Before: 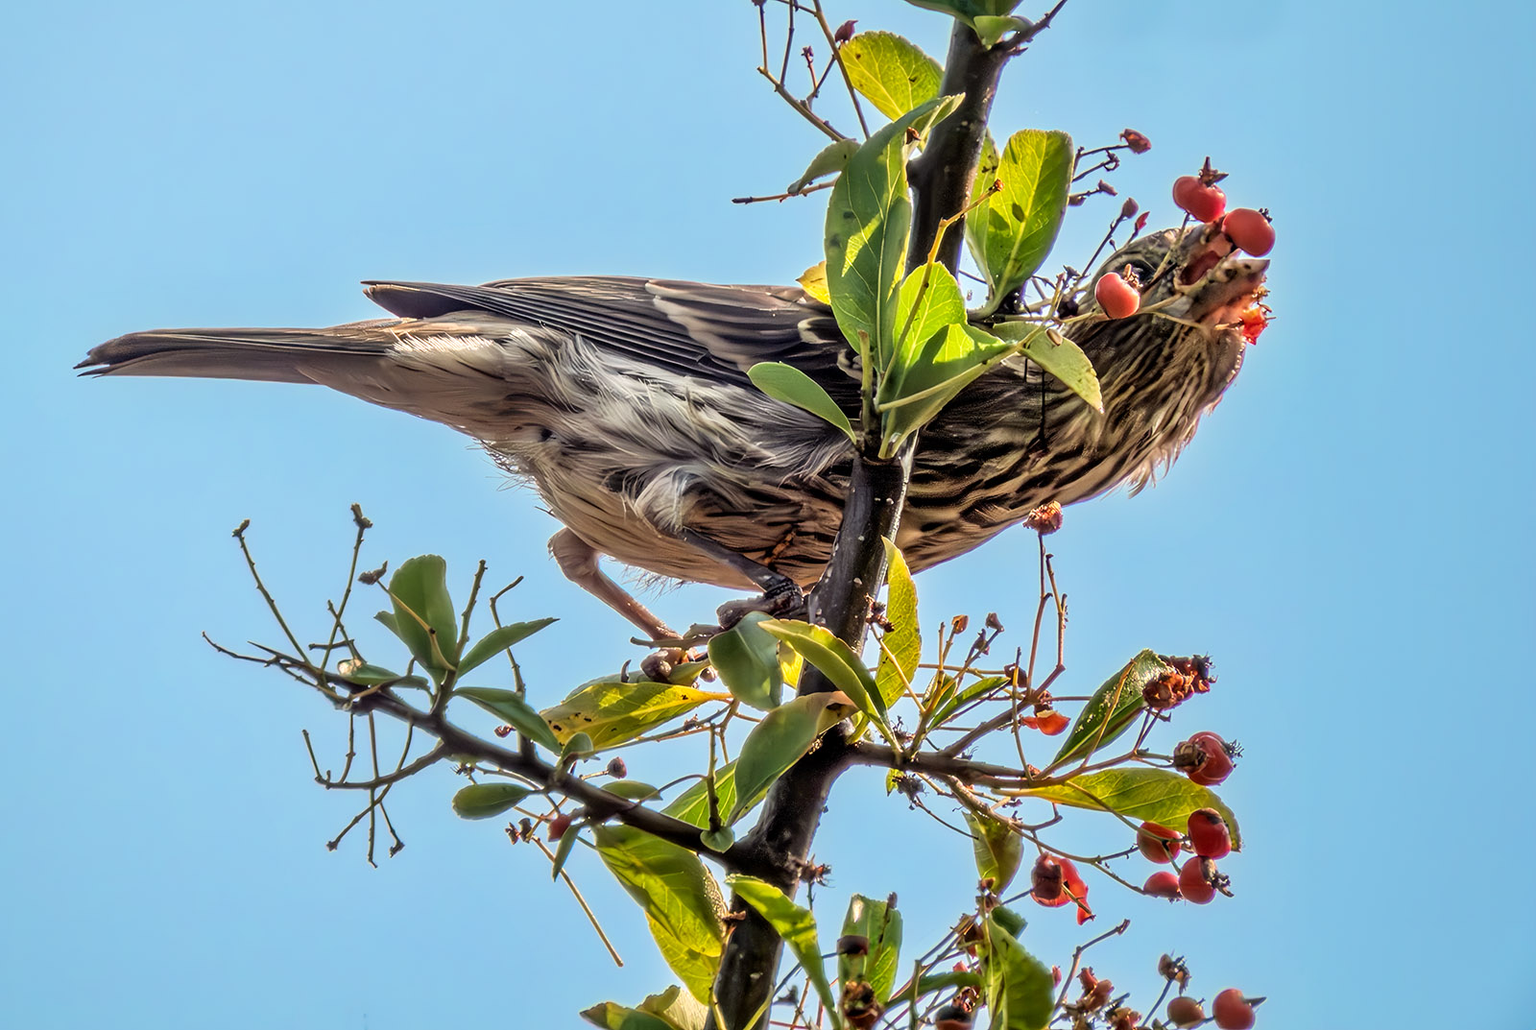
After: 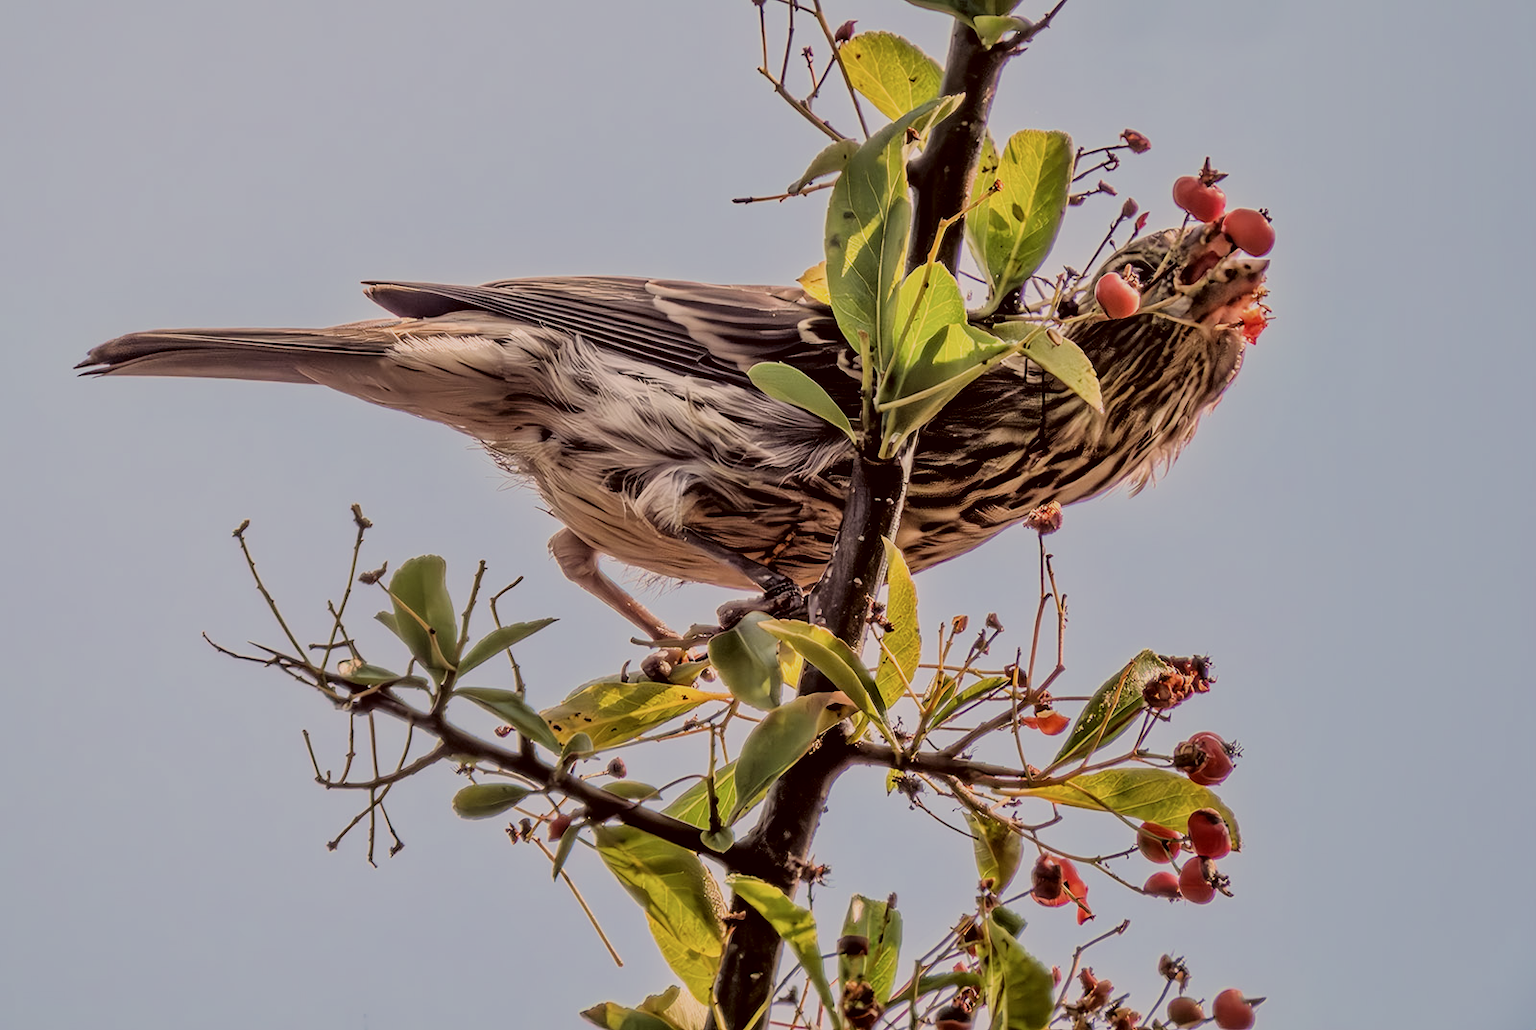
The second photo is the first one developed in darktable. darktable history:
color correction: highlights a* 10.19, highlights b* 9.78, shadows a* 8.93, shadows b* 7.81, saturation 0.804
filmic rgb: black relative exposure -6.93 EV, white relative exposure 5.59 EV, hardness 2.85
